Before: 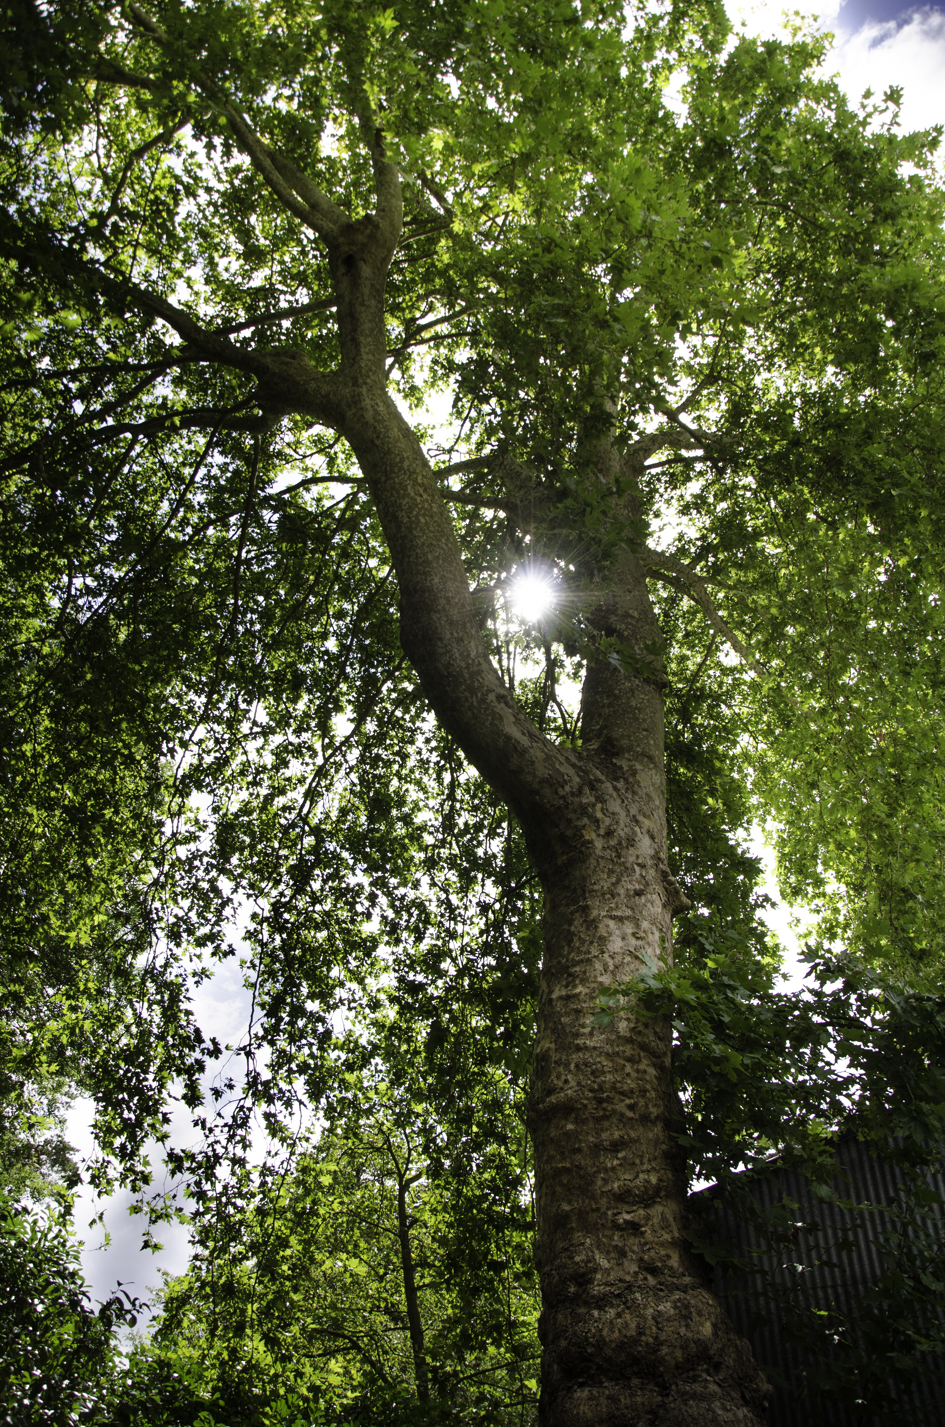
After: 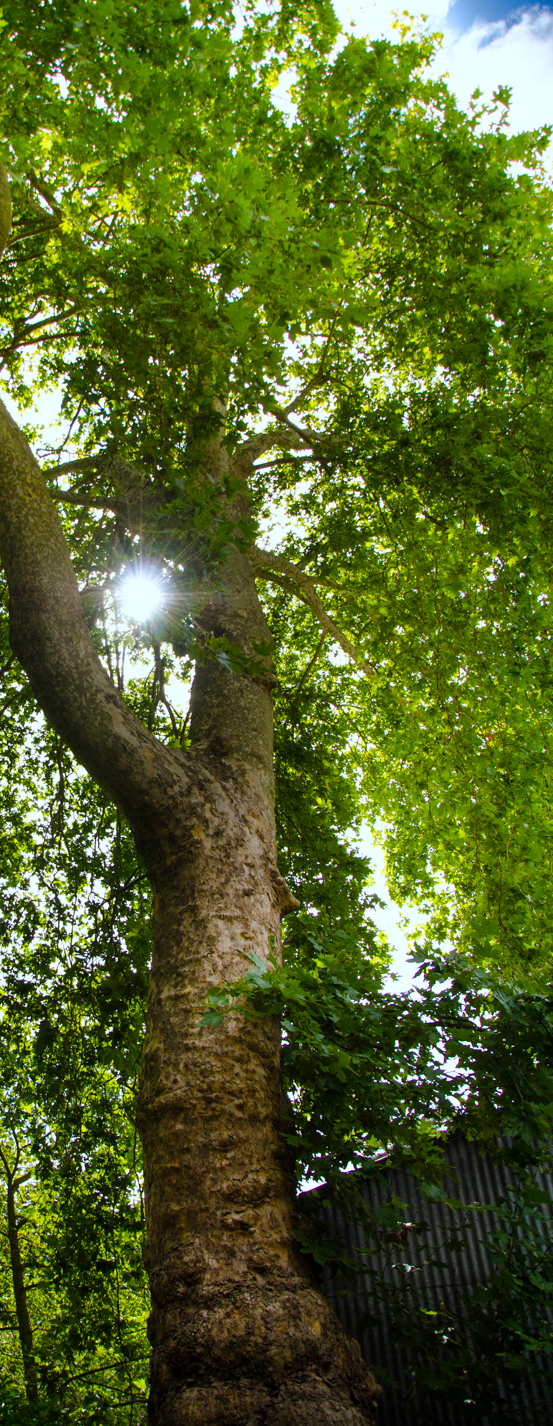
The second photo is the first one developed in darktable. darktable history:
crop: left 41.402%
white balance: red 0.976, blue 1.04
color balance rgb: perceptual saturation grading › global saturation 25%, global vibrance 20%
